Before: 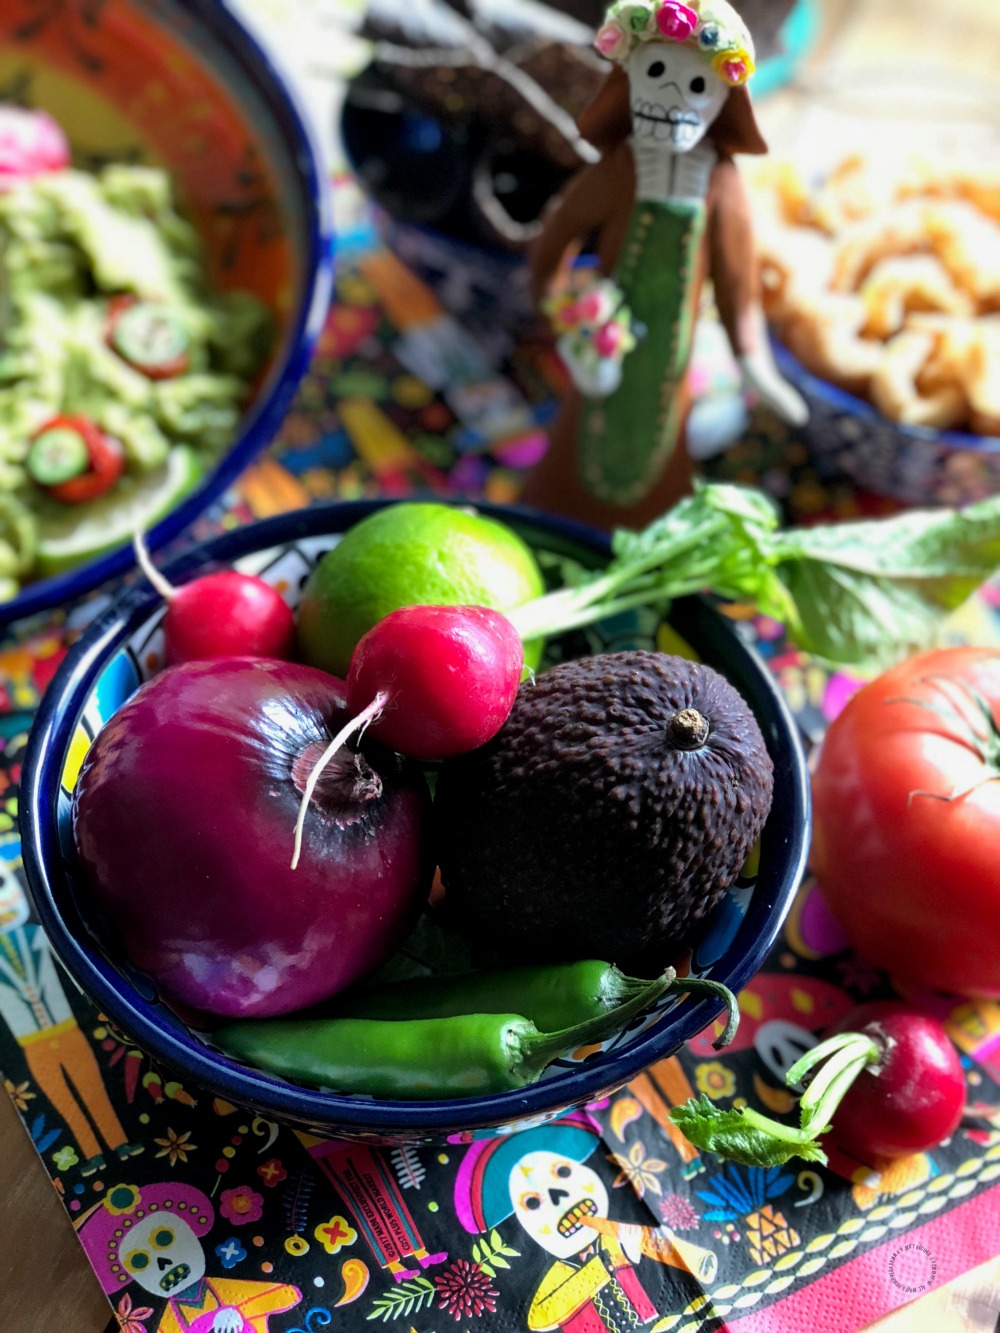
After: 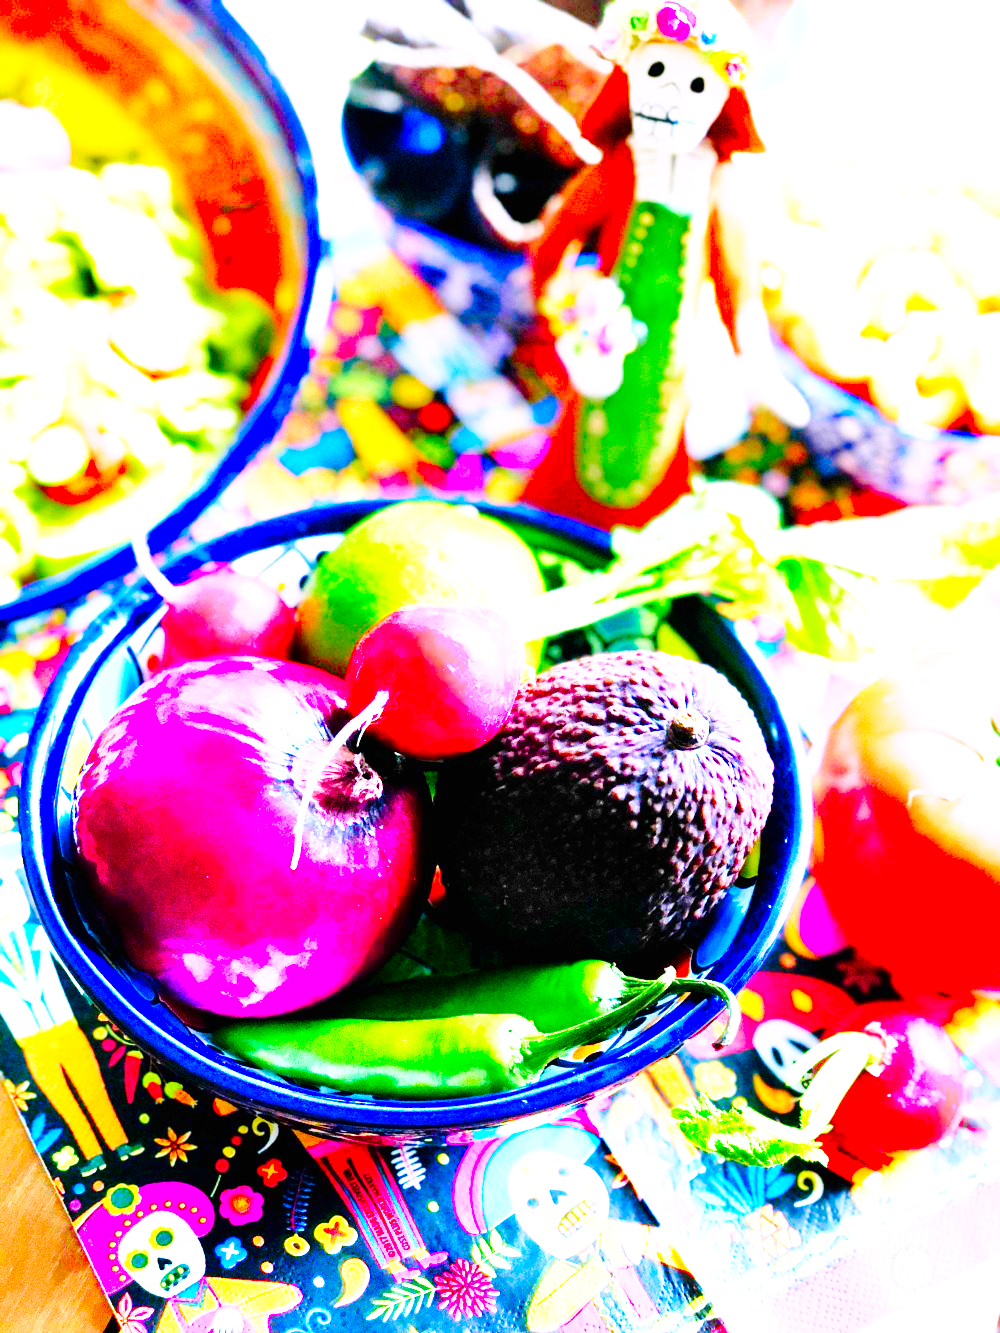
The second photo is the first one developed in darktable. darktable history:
base curve: curves: ch0 [(0, 0) (0, 0) (0.002, 0.001) (0.008, 0.003) (0.019, 0.011) (0.037, 0.037) (0.064, 0.11) (0.102, 0.232) (0.152, 0.379) (0.216, 0.524) (0.296, 0.665) (0.394, 0.789) (0.512, 0.881) (0.651, 0.945) (0.813, 0.986) (1, 1)], preserve colors none
exposure: black level correction 0, exposure 2.327 EV, compensate exposure bias true, compensate highlight preservation false
color correction: highlights a* 1.59, highlights b* -1.7, saturation 2.48
